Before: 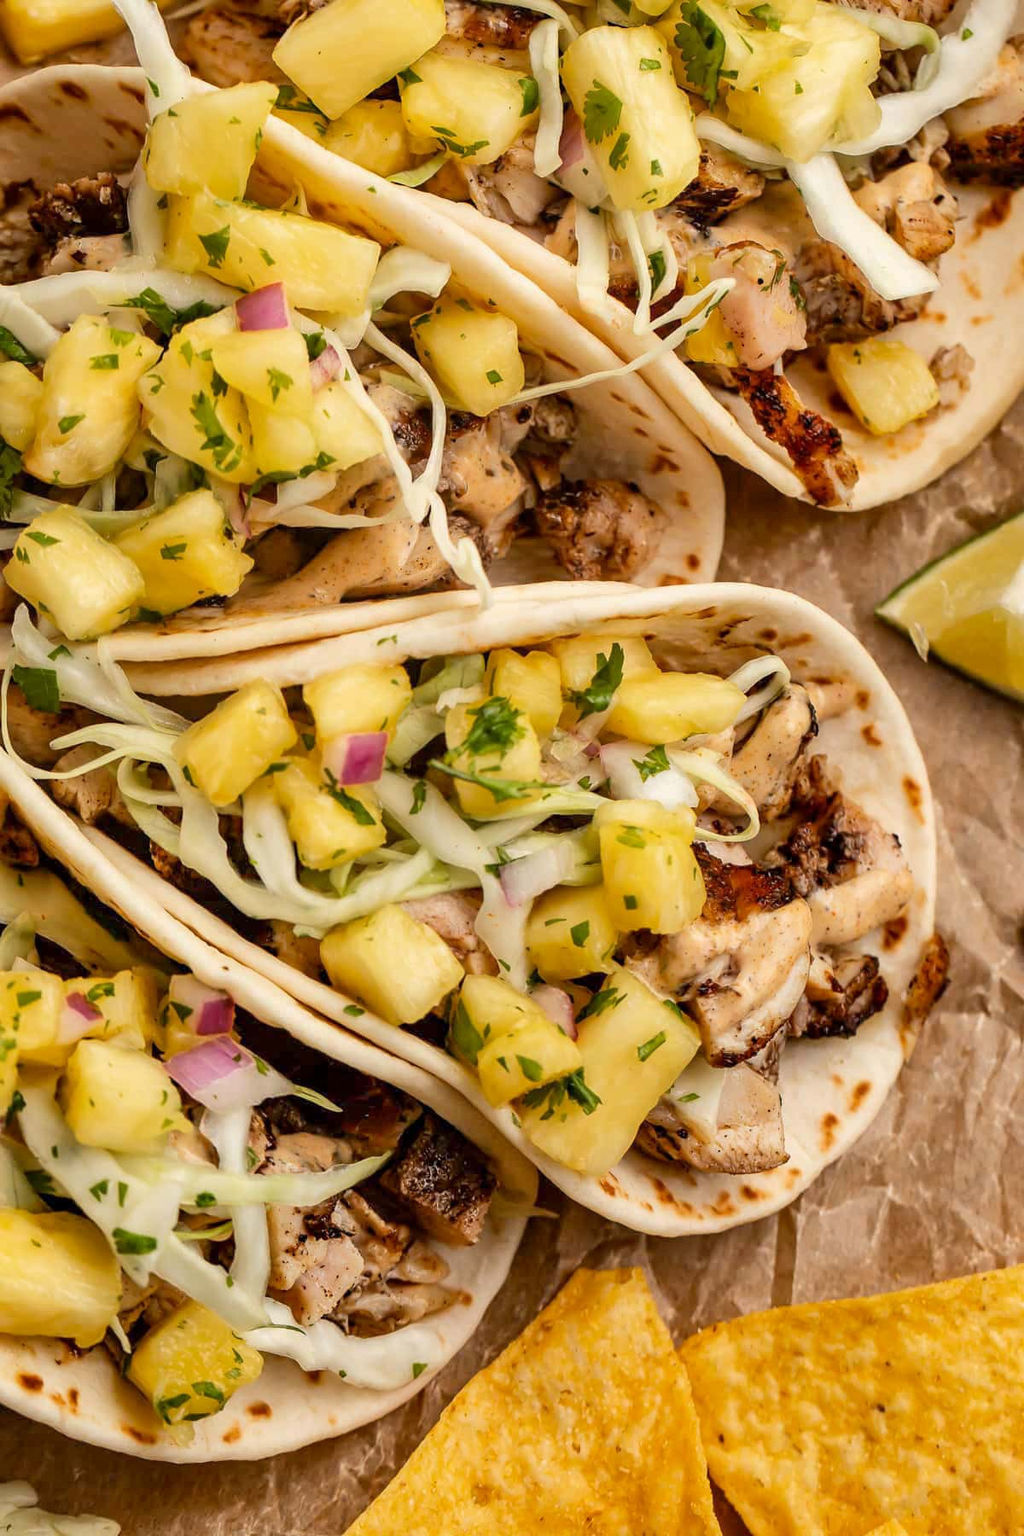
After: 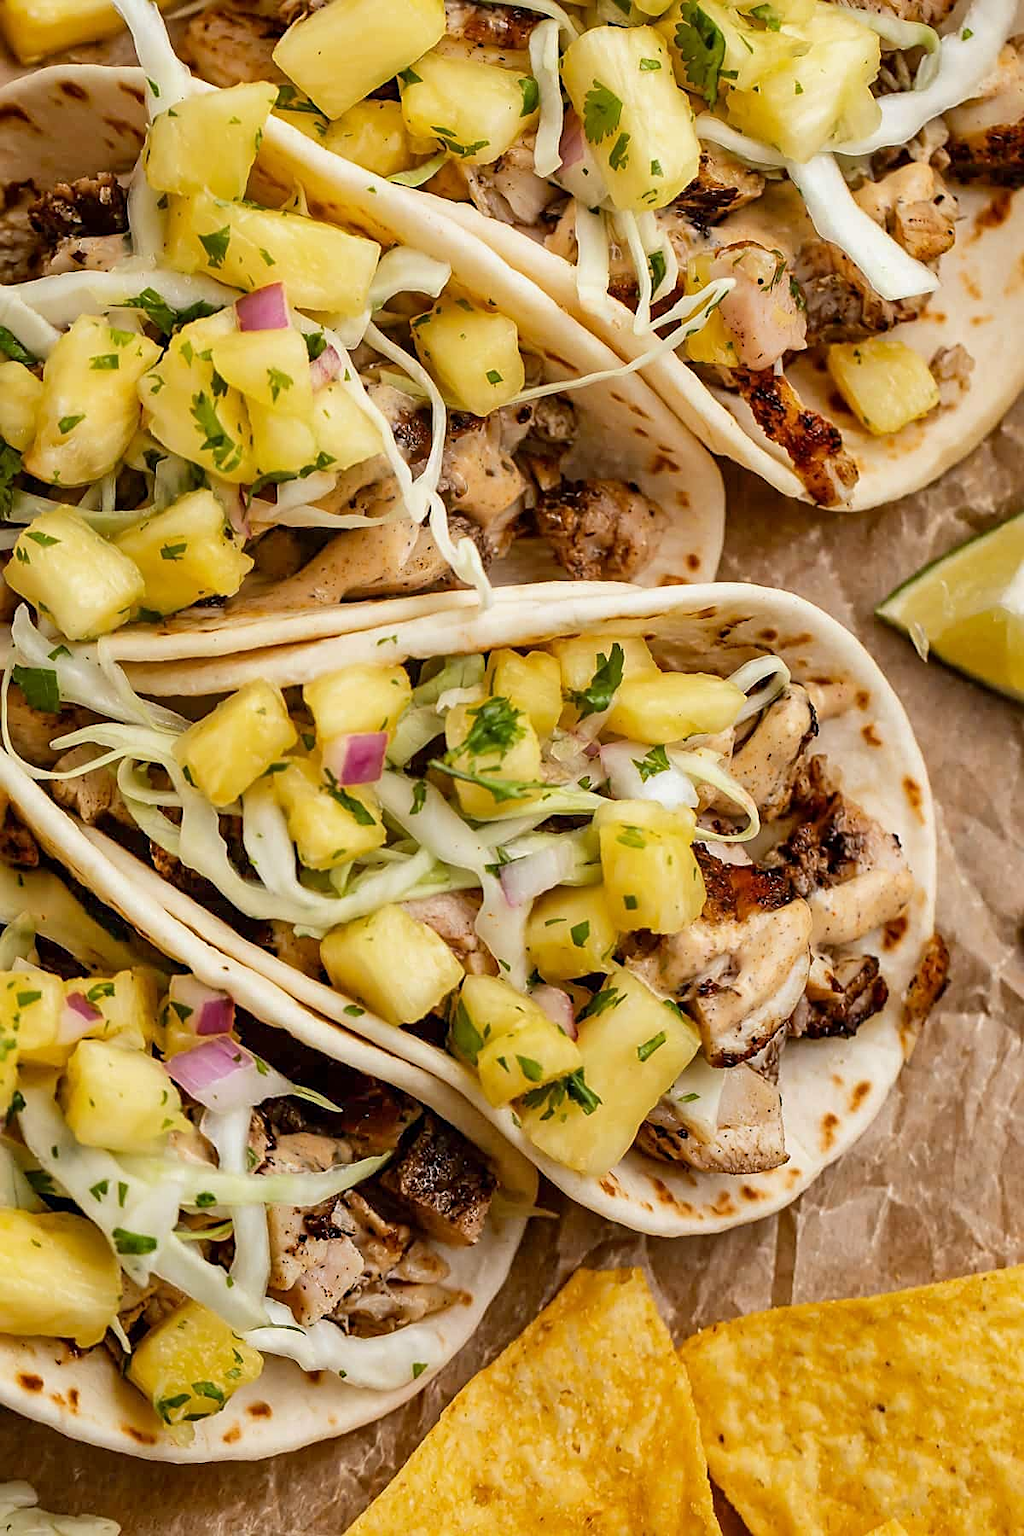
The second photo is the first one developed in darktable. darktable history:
white balance: red 0.967, blue 1.049
sharpen: on, module defaults
